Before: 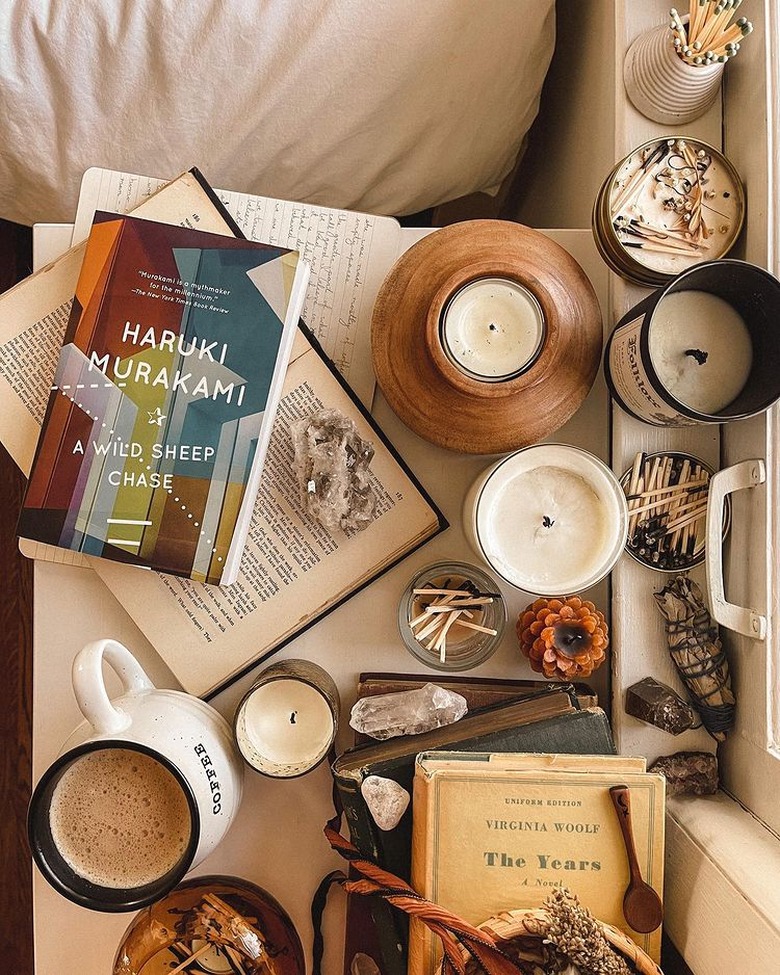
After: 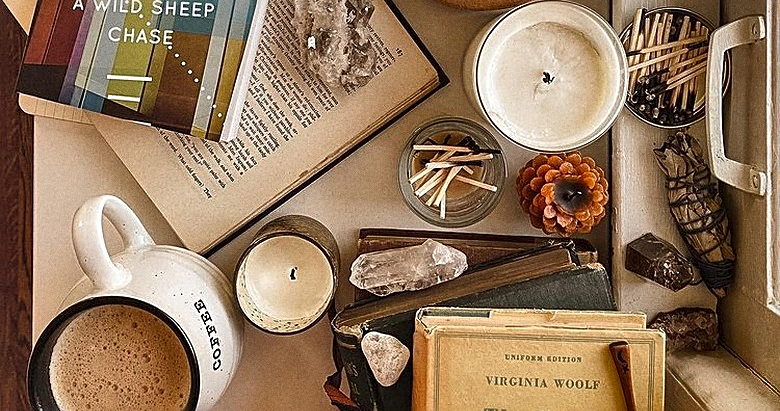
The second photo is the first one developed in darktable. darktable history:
sharpen: on, module defaults
grain: coarseness 0.09 ISO
white balance: emerald 1
local contrast: mode bilateral grid, contrast 20, coarseness 50, detail 150%, midtone range 0.2
shadows and highlights: radius 123.98, shadows 100, white point adjustment -3, highlights -100, highlights color adjustment 89.84%, soften with gaussian
crop: top 45.551%, bottom 12.262%
